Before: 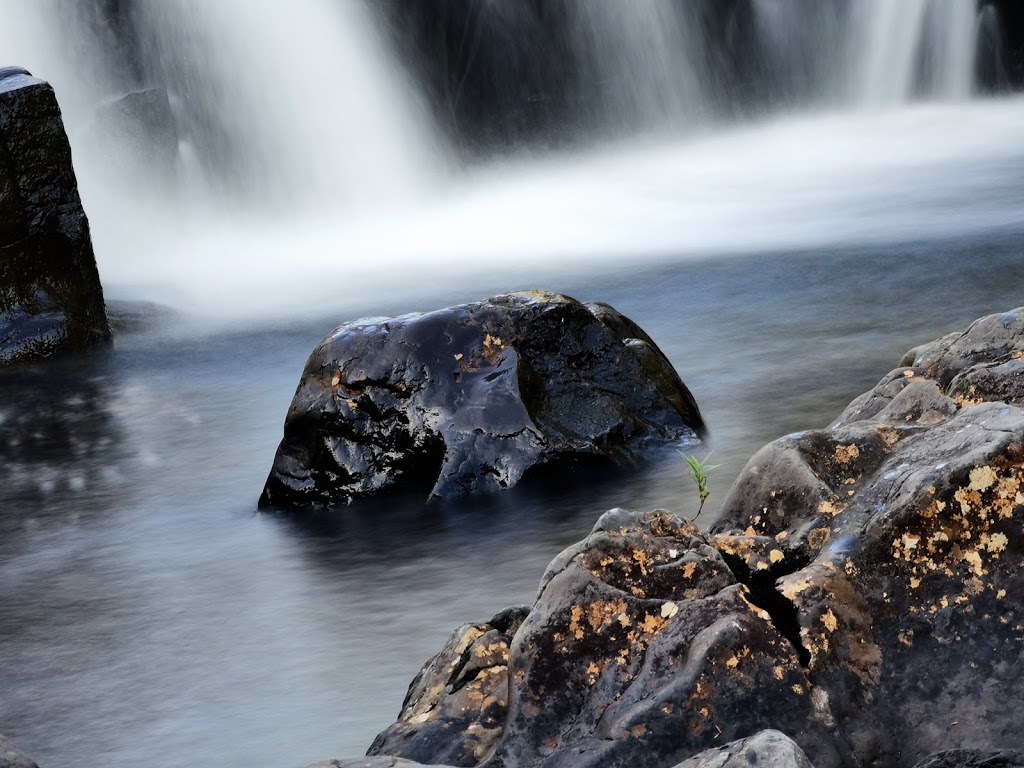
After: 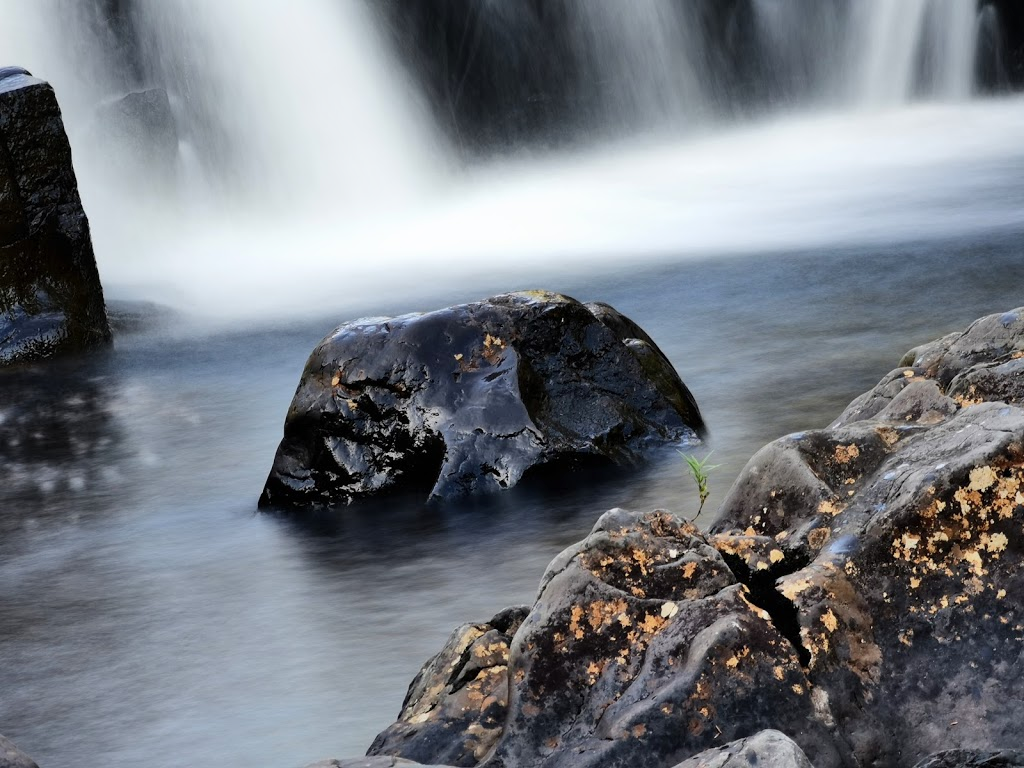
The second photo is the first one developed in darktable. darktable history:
shadows and highlights: highlights 71.76, soften with gaussian
